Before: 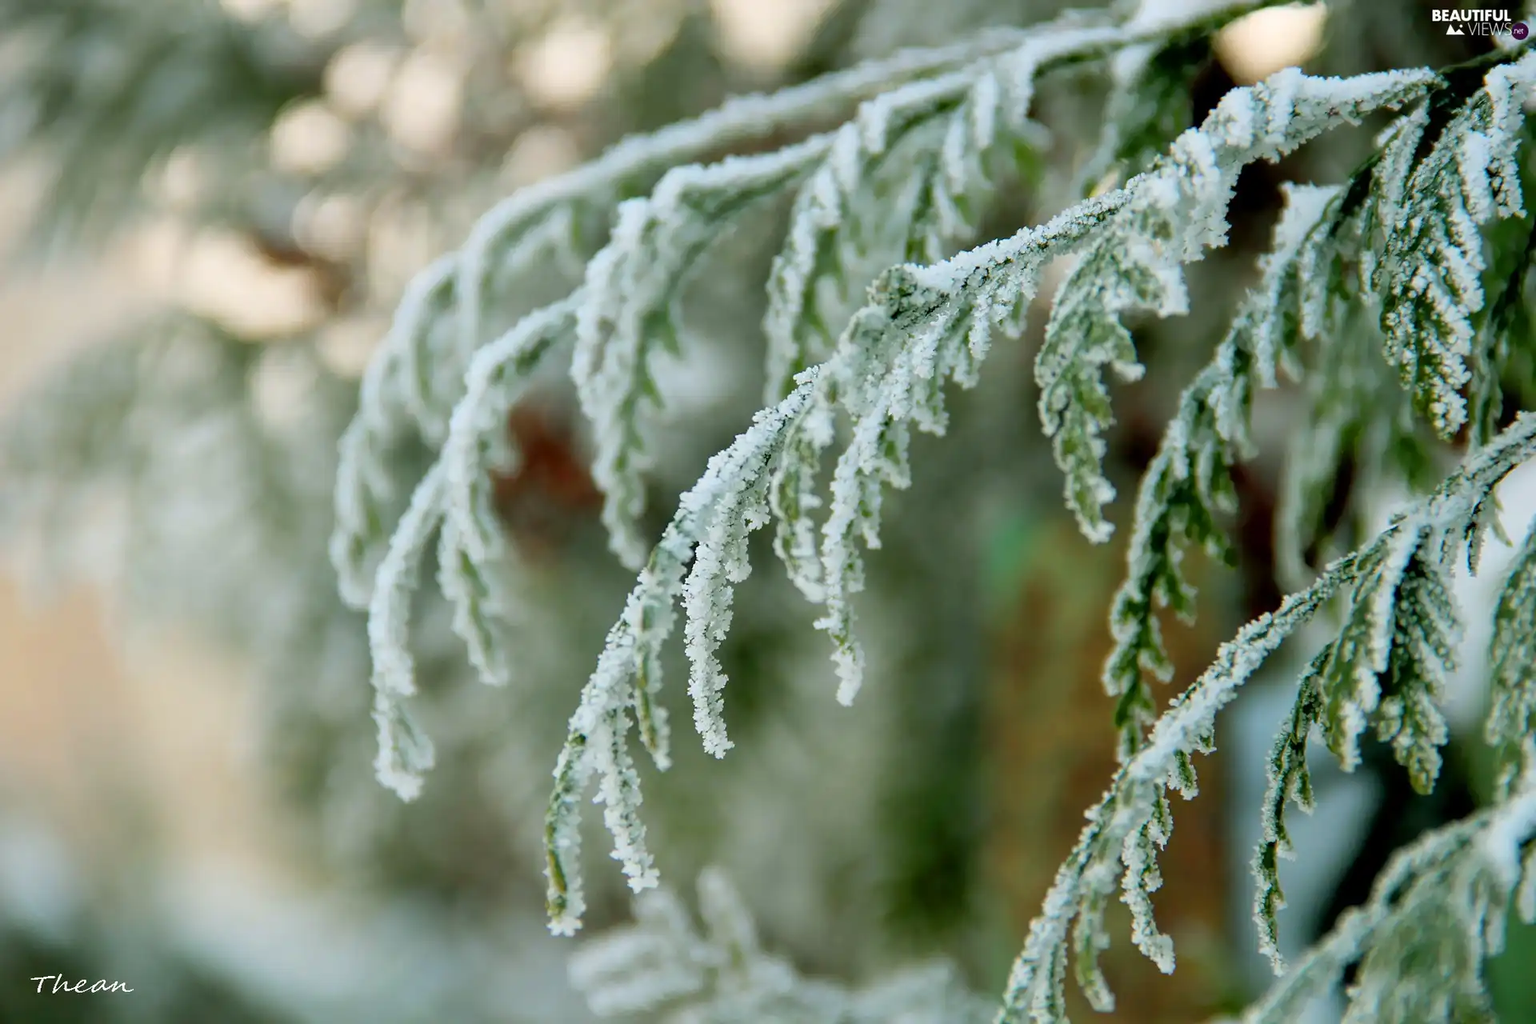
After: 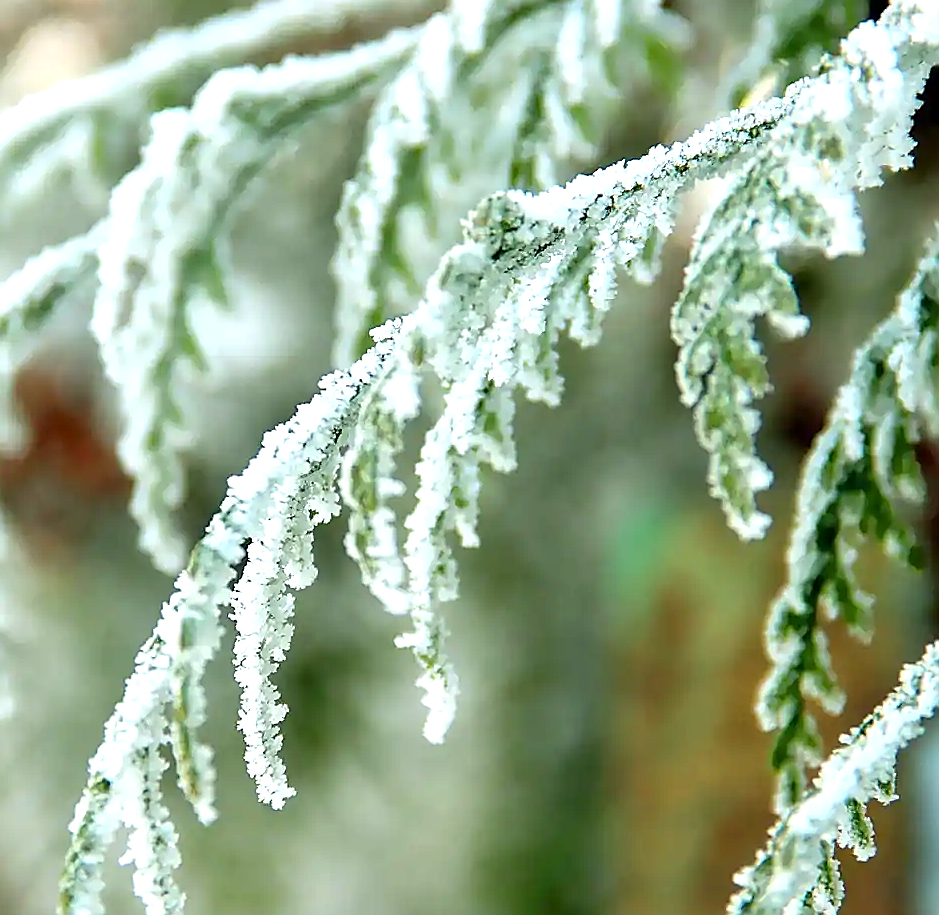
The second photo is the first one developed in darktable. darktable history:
sharpen: radius 1.397, amount 1.242, threshold 0.8
exposure: exposure 0.919 EV, compensate exposure bias true, compensate highlight preservation false
crop: left 32.397%, top 10.93%, right 18.654%, bottom 17.543%
